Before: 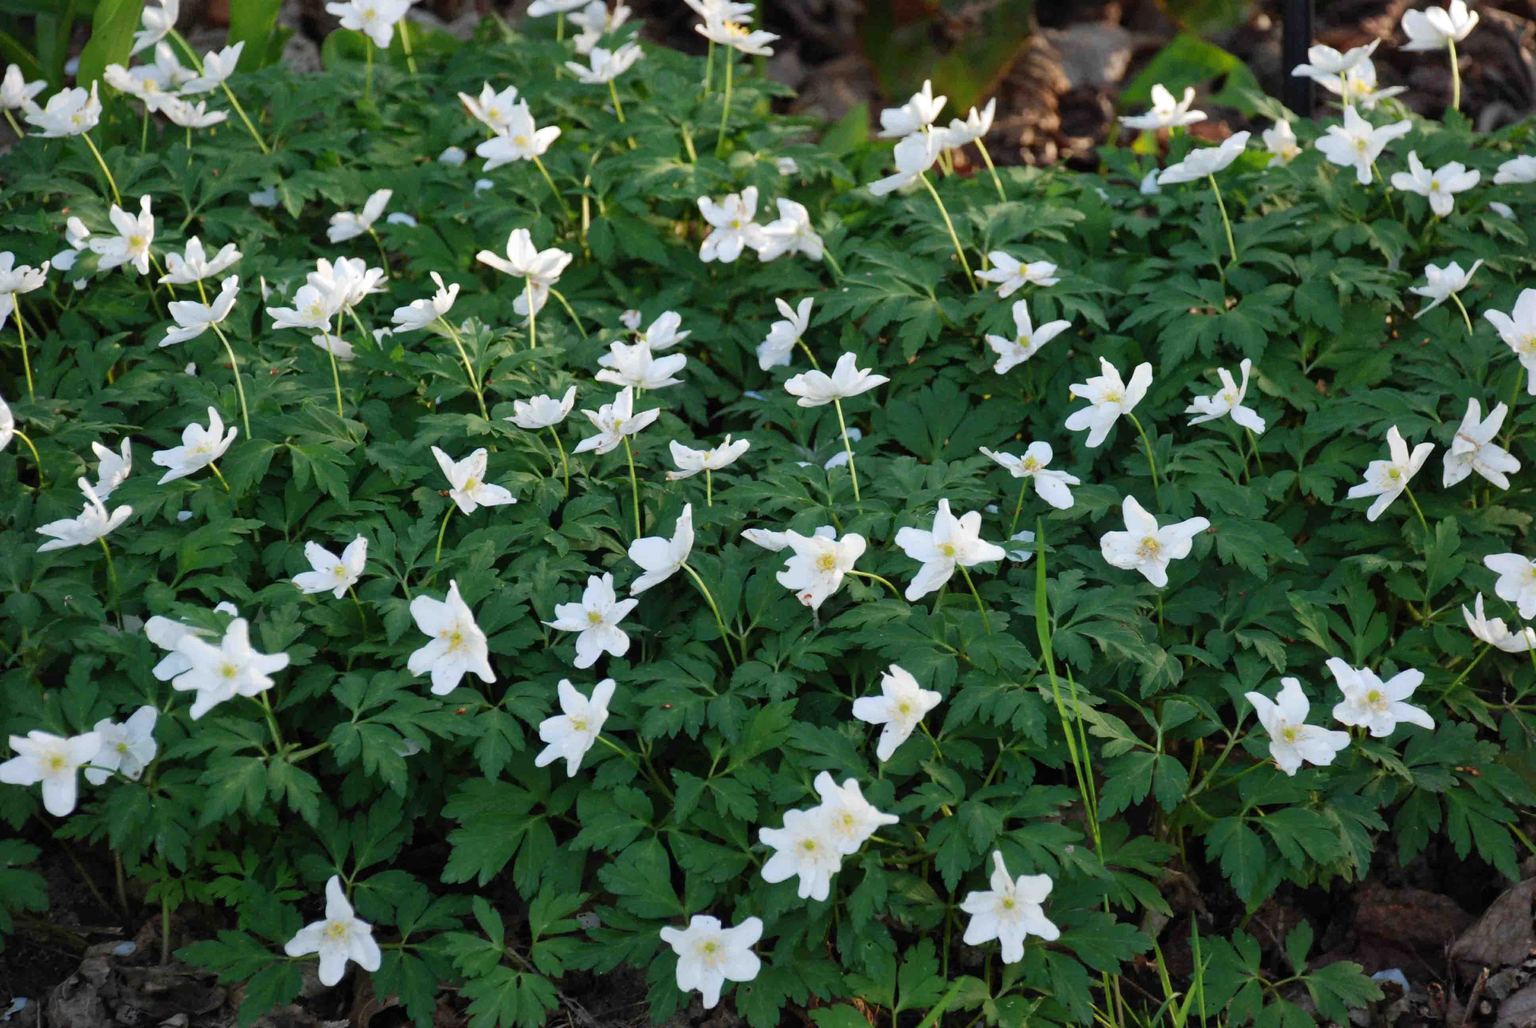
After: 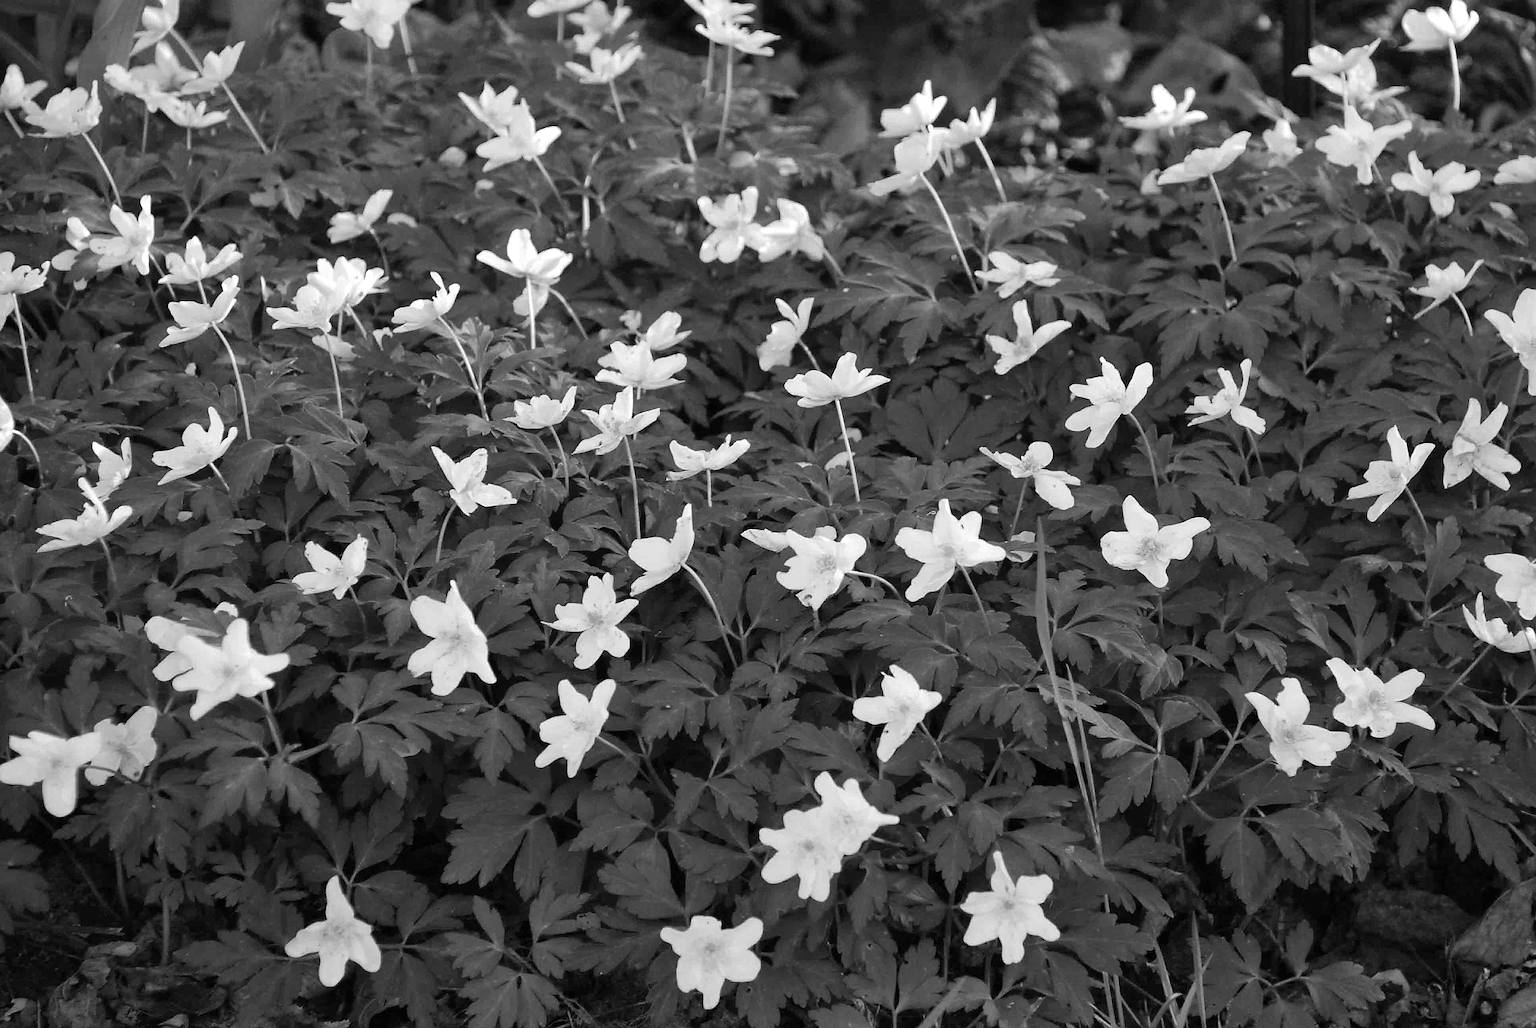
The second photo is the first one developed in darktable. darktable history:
sharpen: radius 1.4, amount 1.25, threshold 0.7
white balance: red 1.127, blue 0.943
monochrome: on, module defaults
